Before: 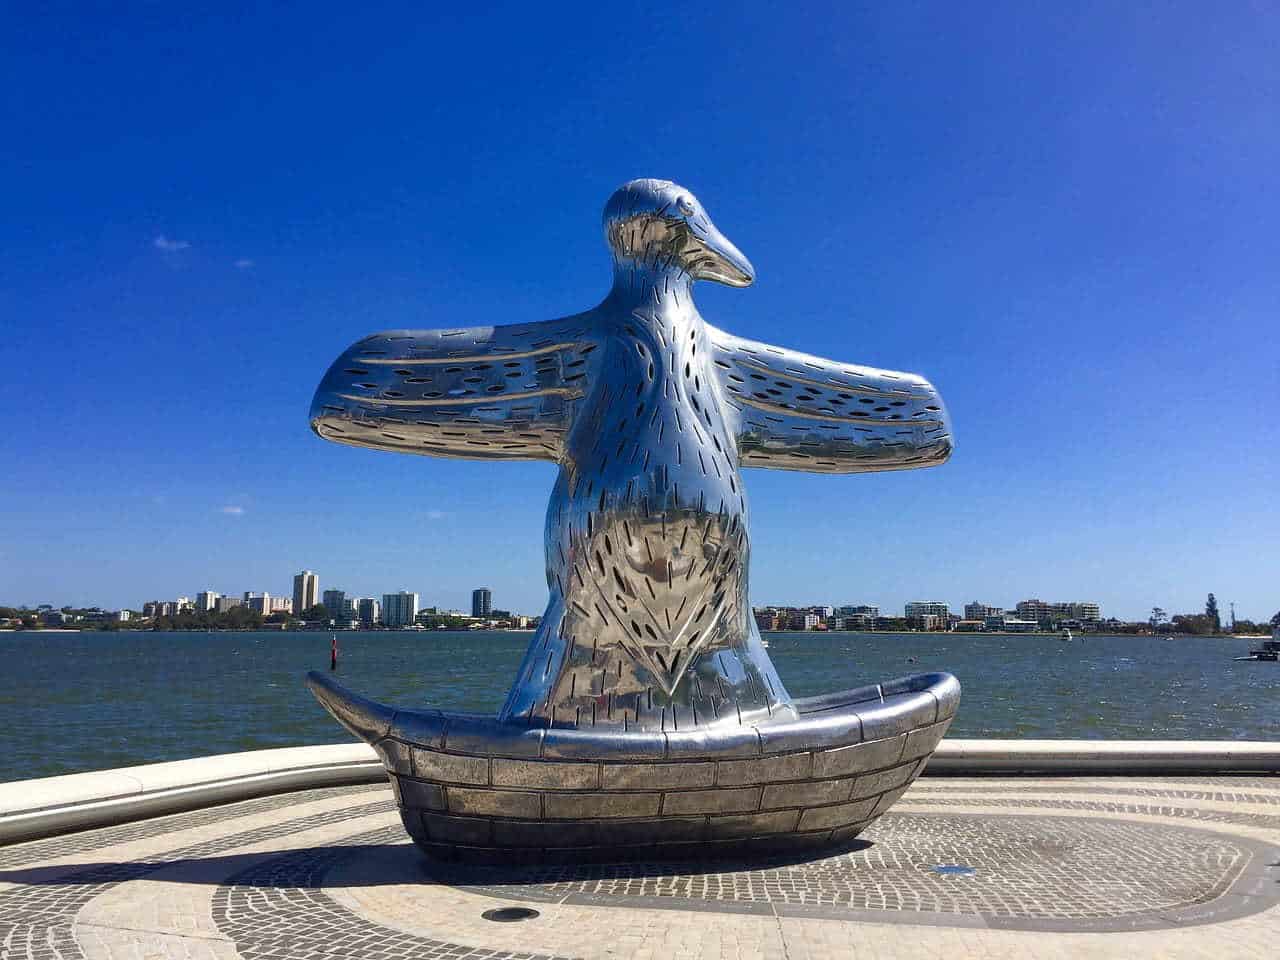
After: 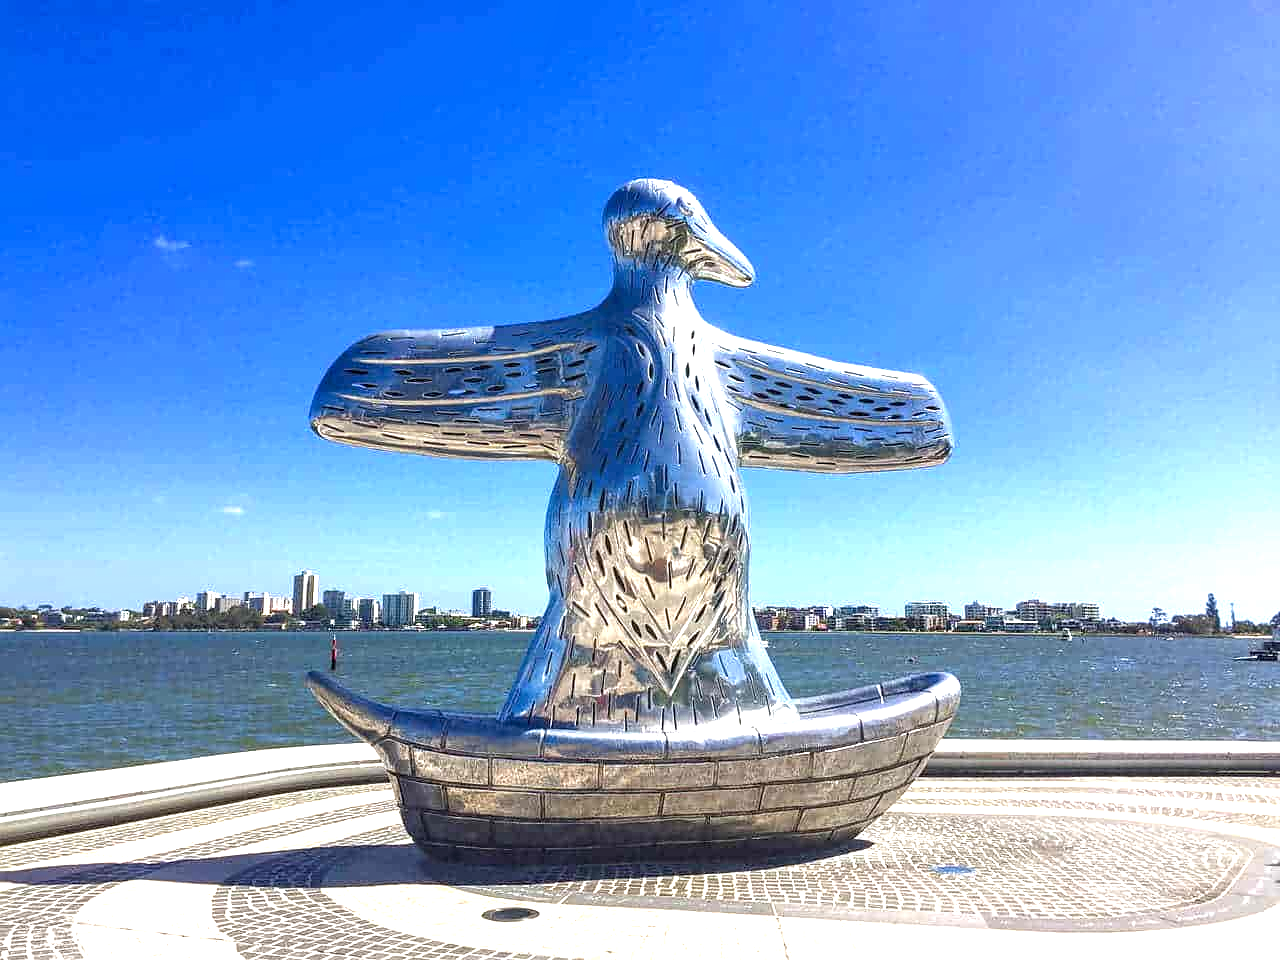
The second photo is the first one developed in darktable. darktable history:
local contrast: on, module defaults
sharpen: amount 0.206
exposure: black level correction 0, exposure 1.2 EV, compensate highlight preservation false
